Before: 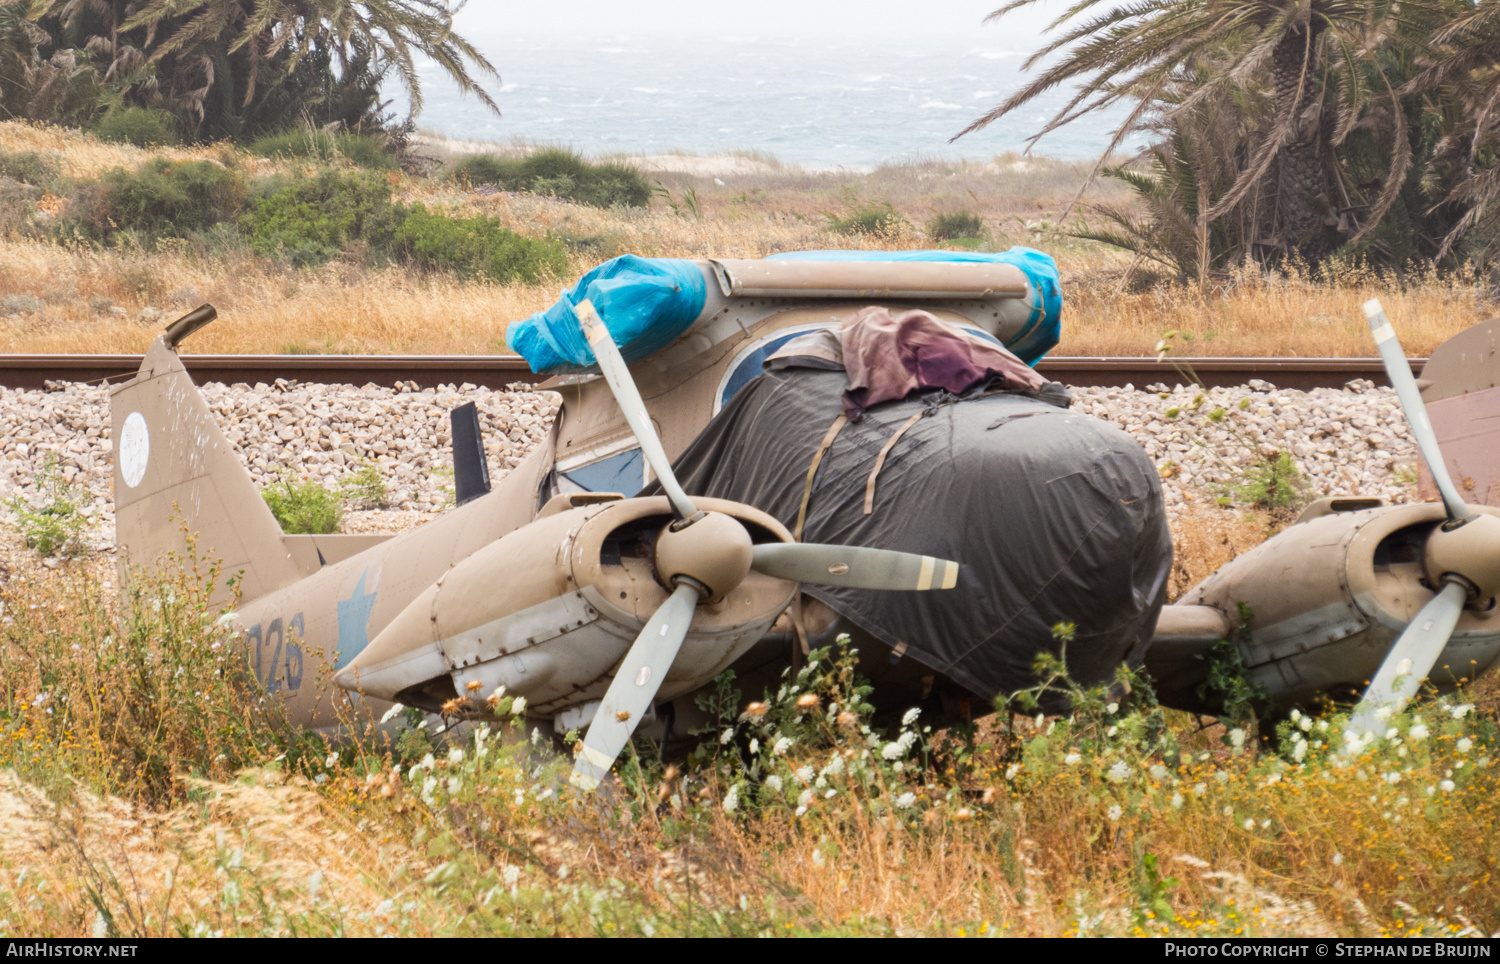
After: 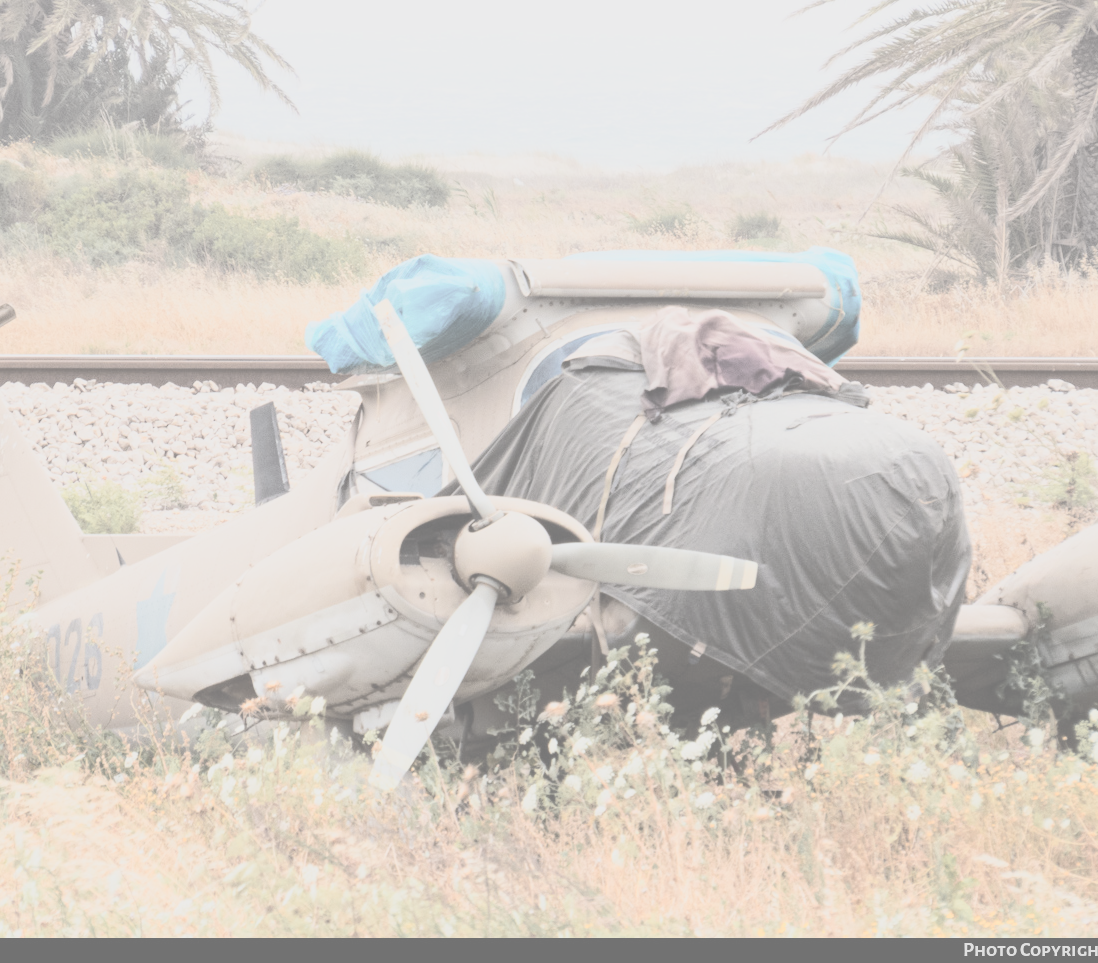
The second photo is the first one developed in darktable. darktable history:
contrast brightness saturation: contrast -0.32, brightness 0.75, saturation -0.78
crop: left 13.443%, right 13.31%
base curve: curves: ch0 [(0, 0) (0.032, 0.037) (0.105, 0.228) (0.435, 0.76) (0.856, 0.983) (1, 1)]
color zones: curves: ch1 [(0.263, 0.53) (0.376, 0.287) (0.487, 0.512) (0.748, 0.547) (1, 0.513)]; ch2 [(0.262, 0.45) (0.751, 0.477)], mix 31.98%
